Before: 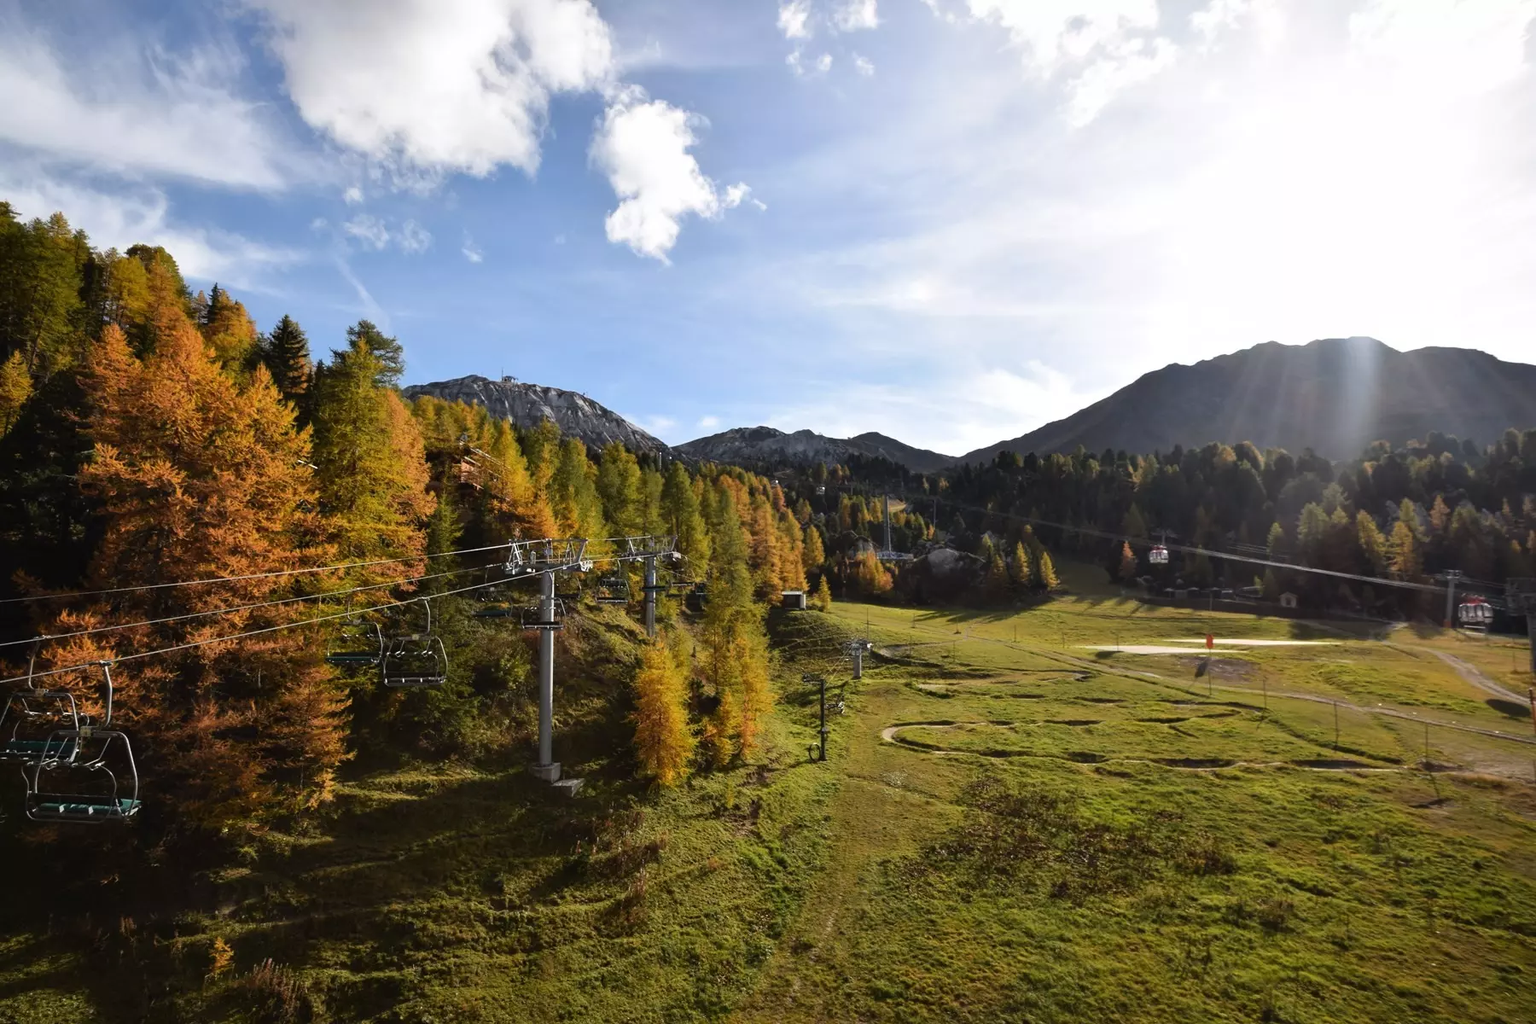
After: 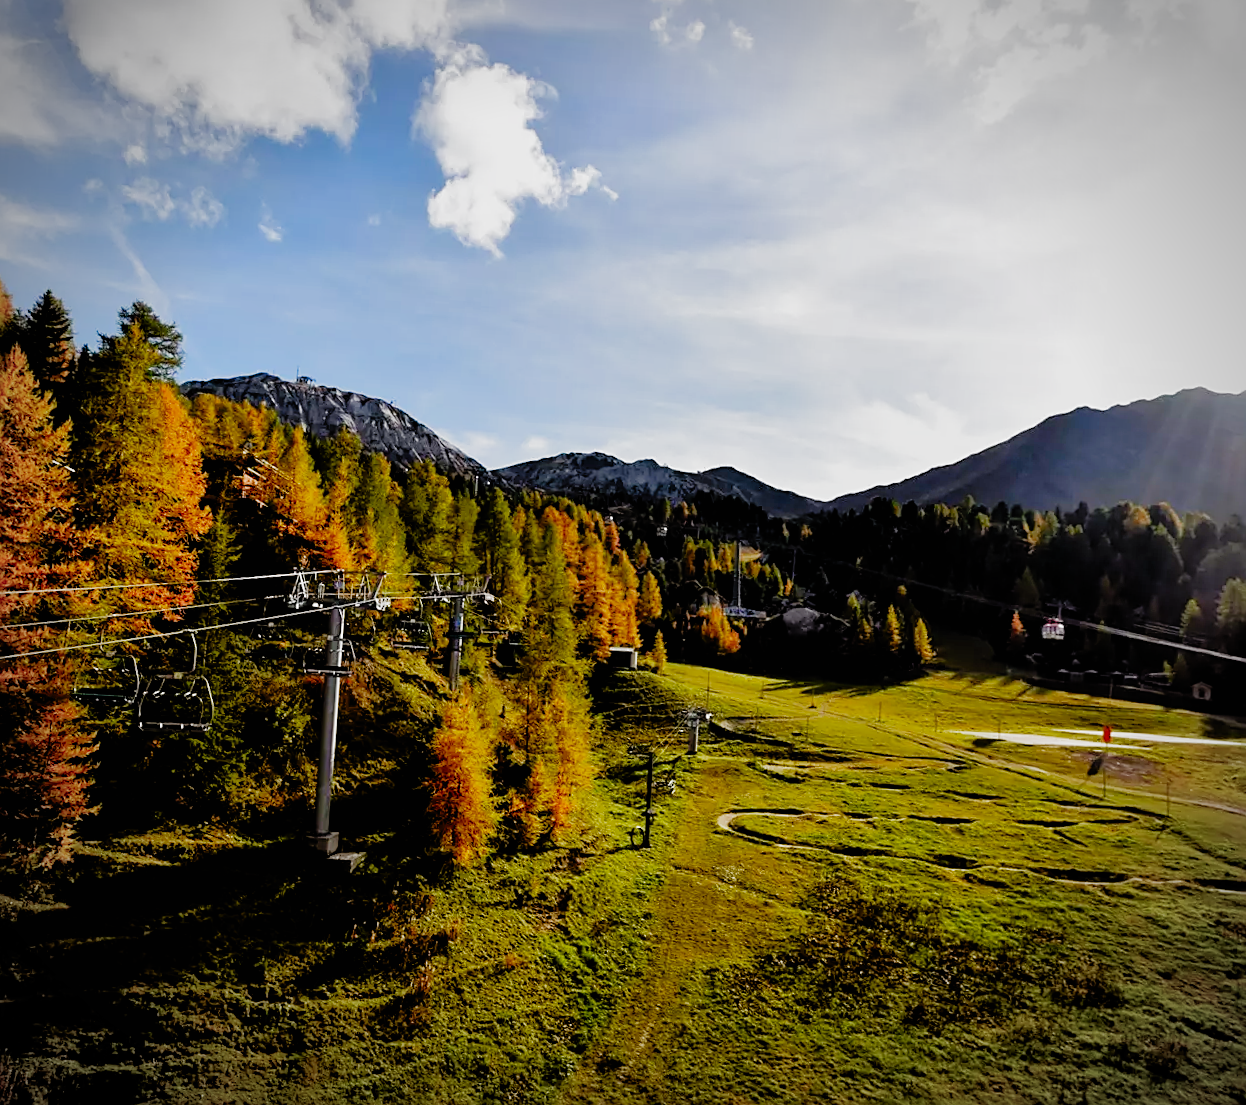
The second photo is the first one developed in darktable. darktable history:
filmic rgb: black relative exposure -3.98 EV, white relative exposure 2.99 EV, hardness 2.99, contrast 1.411, add noise in highlights 0.001, preserve chrominance no, color science v3 (2019), use custom middle-gray values true, contrast in highlights soft
contrast brightness saturation: contrast 0.091, saturation 0.267
vignetting: width/height ratio 1.102
crop and rotate: angle -3.3°, left 13.93%, top 0.039%, right 10.986%, bottom 0.046%
sharpen: on, module defaults
exposure: exposure -0.001 EV, compensate highlight preservation false
shadows and highlights: on, module defaults
